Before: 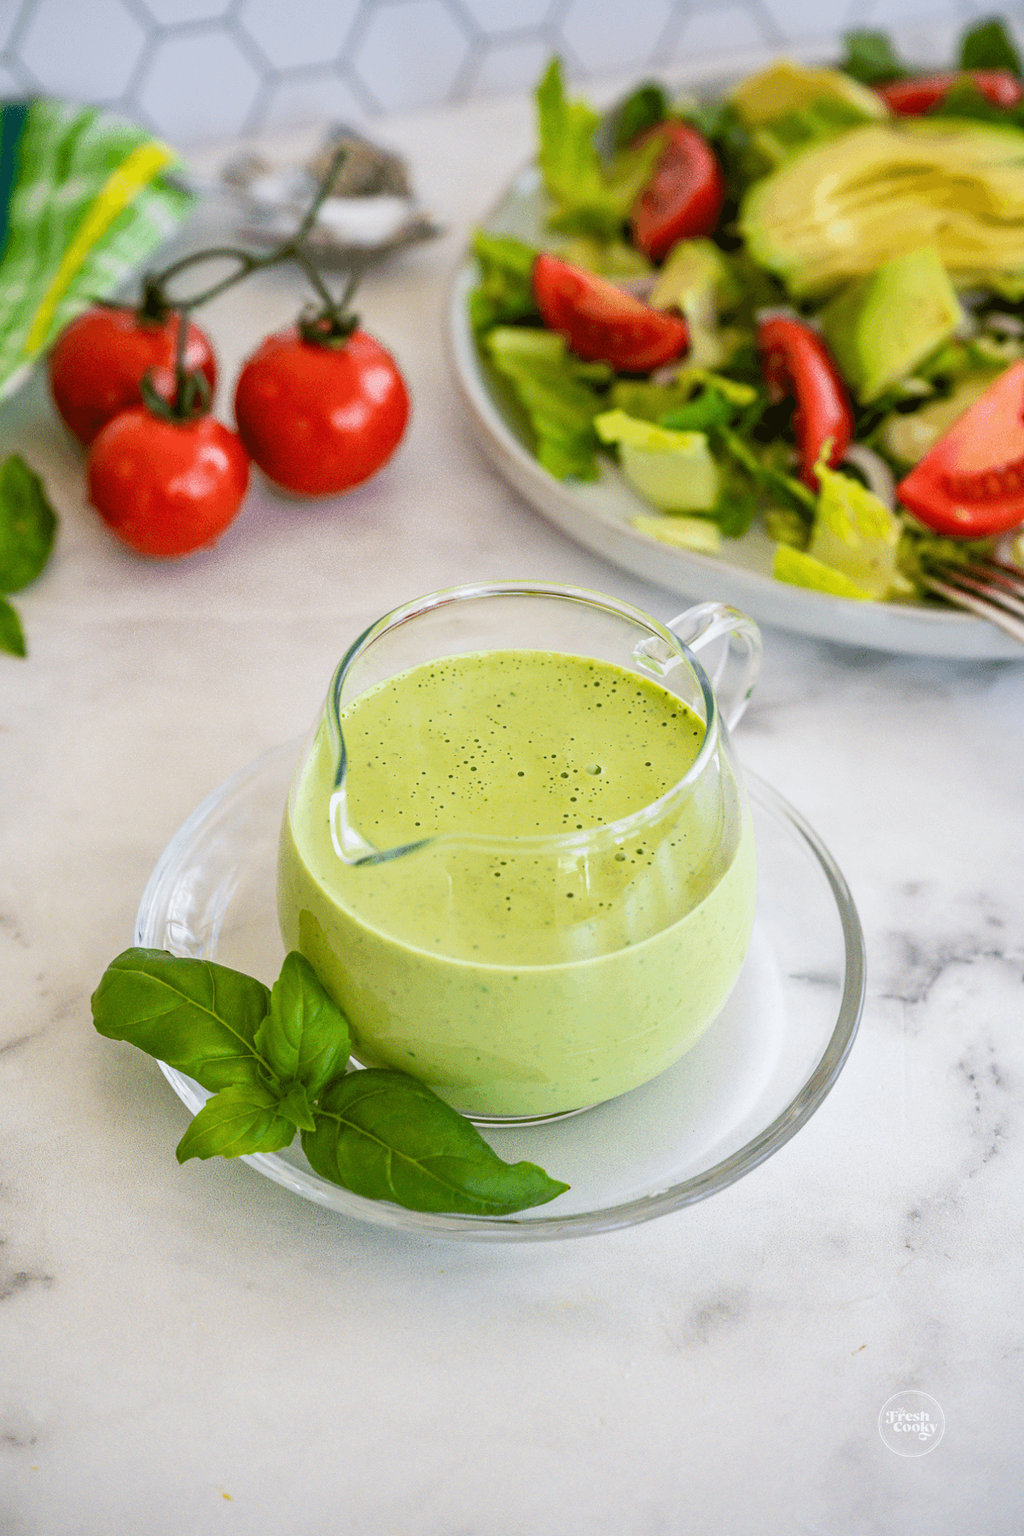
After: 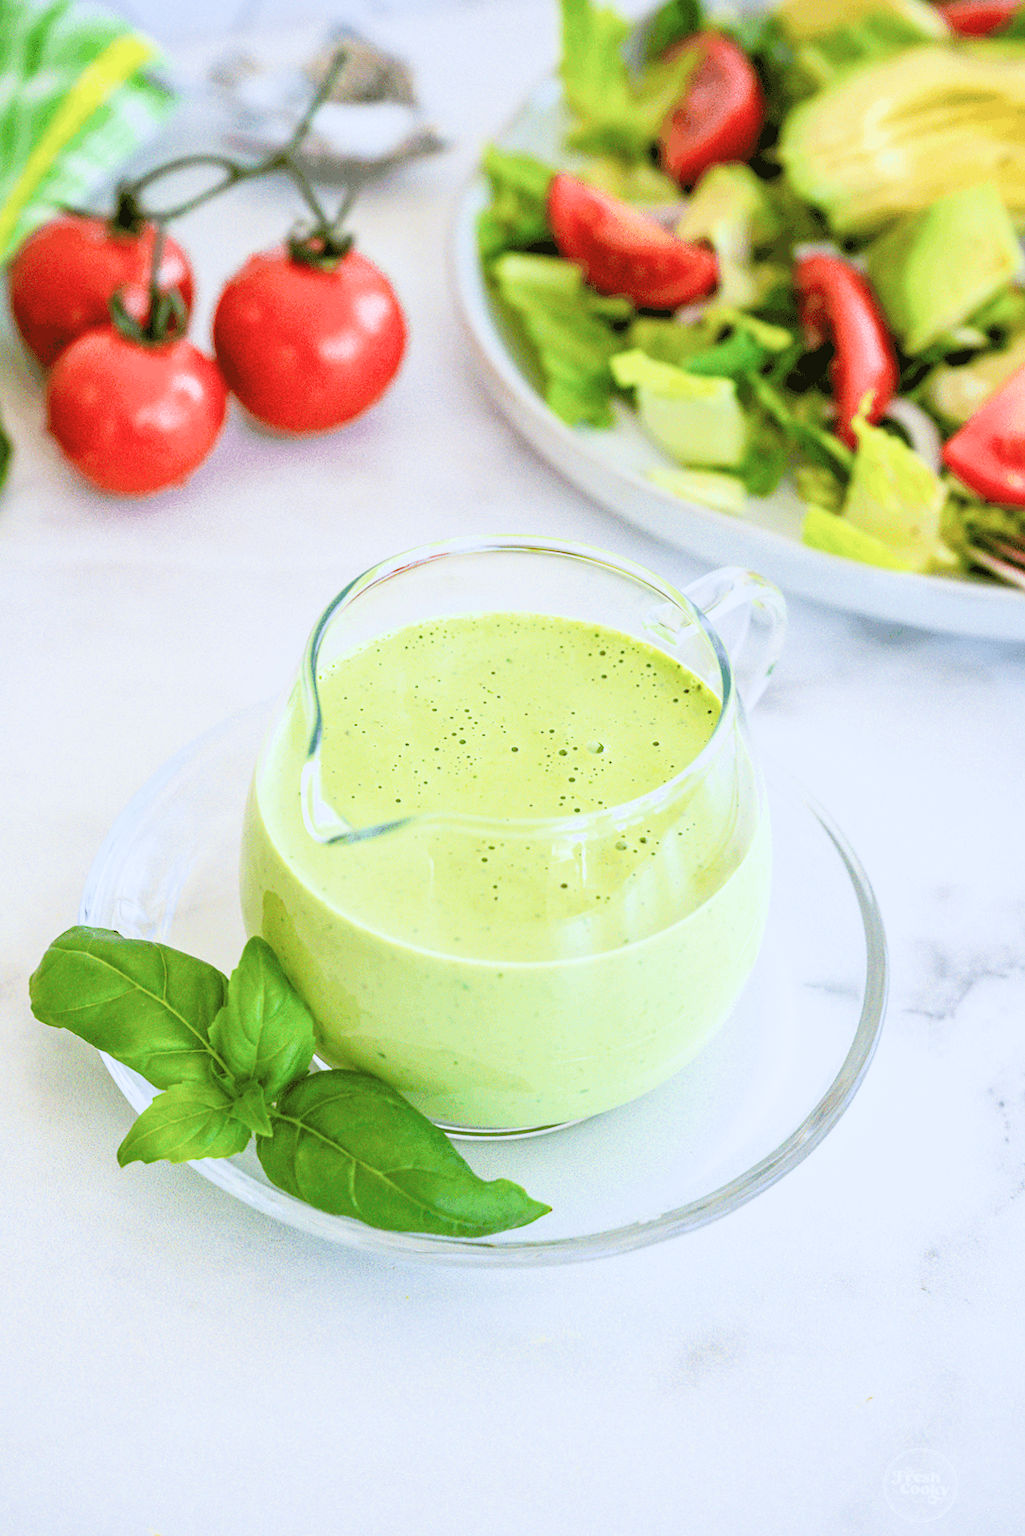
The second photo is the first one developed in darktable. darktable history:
crop and rotate: angle -2.14°, left 3.094%, top 3.973%, right 1.519%, bottom 0.77%
exposure: black level correction 0, exposure 1.199 EV, compensate highlight preservation false
color calibration: x 0.37, y 0.382, temperature 4318.45 K
filmic rgb: black relative exposure -8.01 EV, white relative exposure 3.83 EV, hardness 4.32, iterations of high-quality reconstruction 0
